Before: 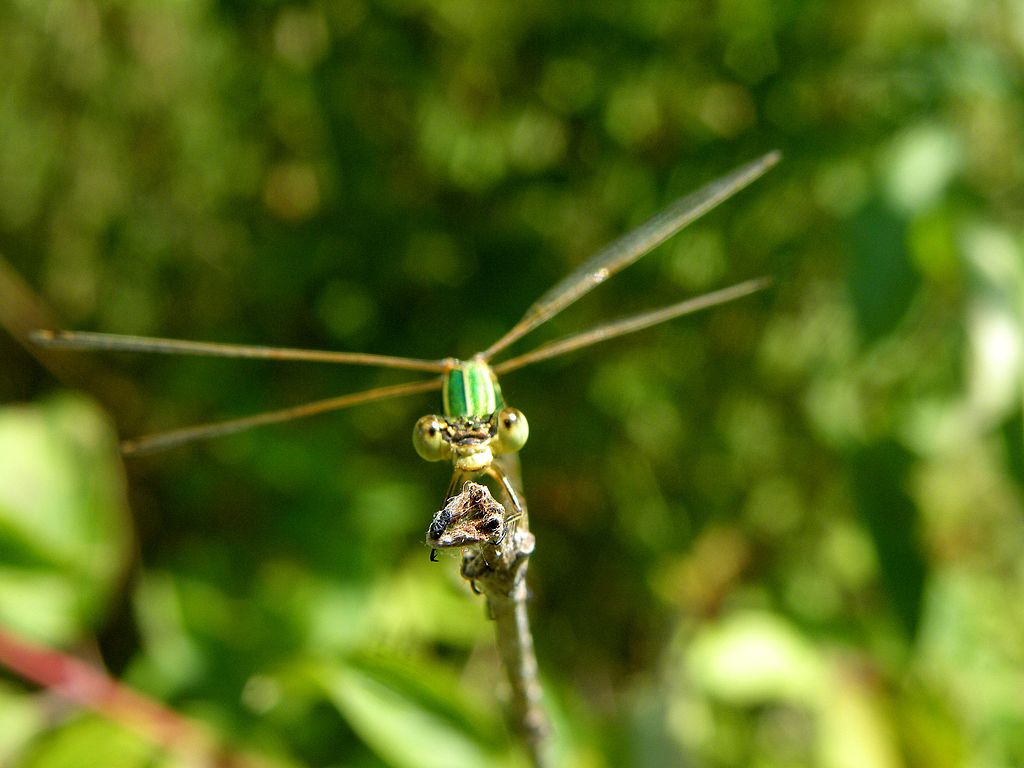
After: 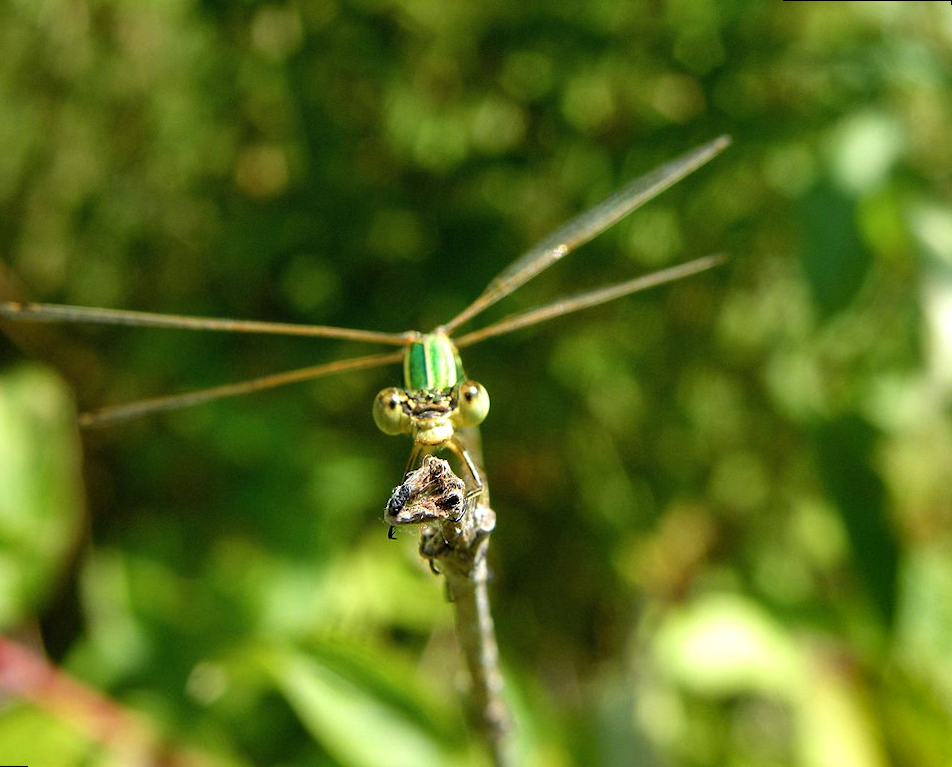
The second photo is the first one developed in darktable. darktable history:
rotate and perspective: rotation 0.215°, lens shift (vertical) -0.139, crop left 0.069, crop right 0.939, crop top 0.002, crop bottom 0.996
shadows and highlights: radius 171.16, shadows 27, white point adjustment 3.13, highlights -67.95, soften with gaussian
